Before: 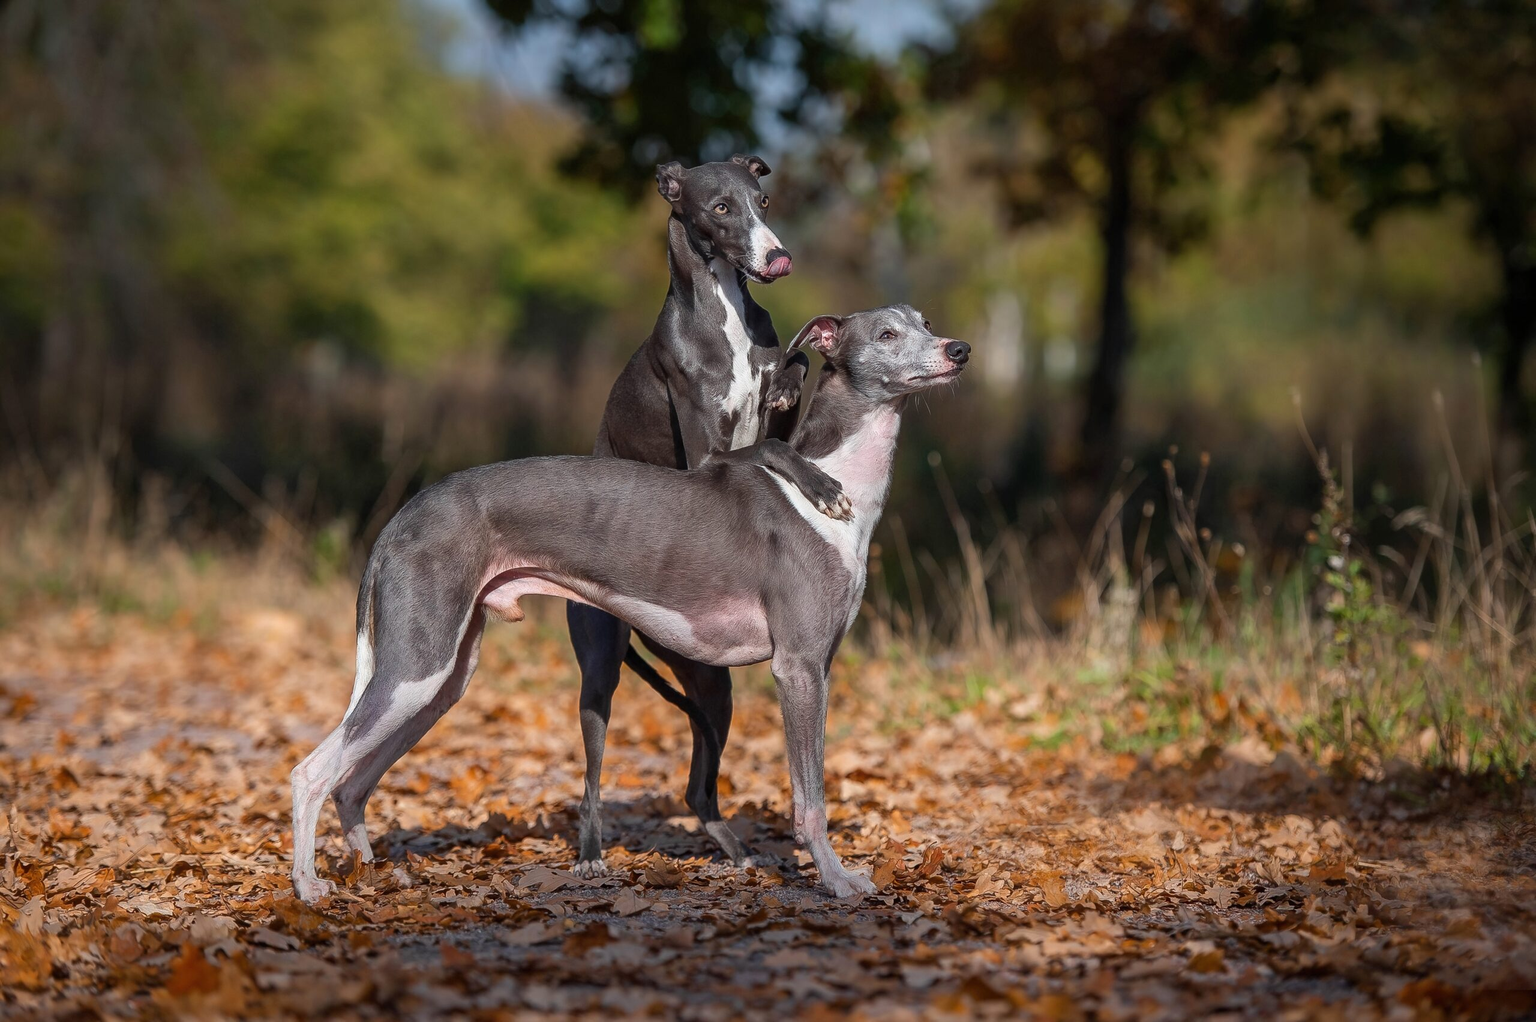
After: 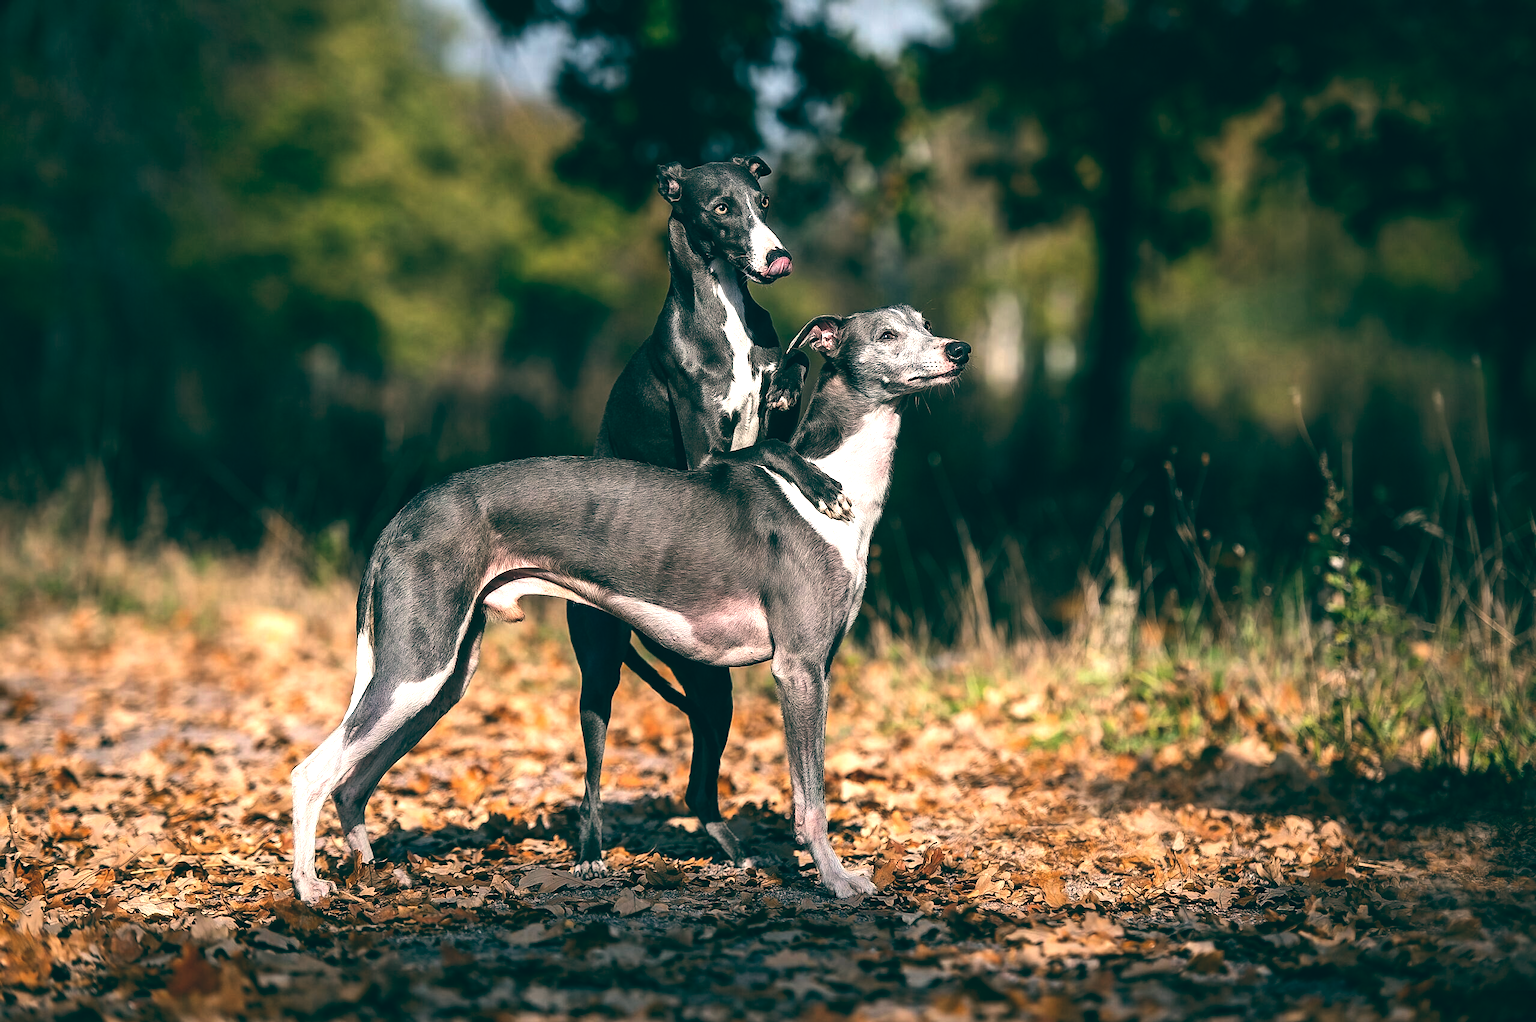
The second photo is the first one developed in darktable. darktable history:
tone equalizer: -8 EV -1.08 EV, -7 EV -1.01 EV, -6 EV -0.867 EV, -5 EV -0.578 EV, -3 EV 0.578 EV, -2 EV 0.867 EV, -1 EV 1.01 EV, +0 EV 1.08 EV, edges refinement/feathering 500, mask exposure compensation -1.57 EV, preserve details no
color balance: lift [1.005, 0.99, 1.007, 1.01], gamma [1, 0.979, 1.011, 1.021], gain [0.923, 1.098, 1.025, 0.902], input saturation 90.45%, contrast 7.73%, output saturation 105.91%
